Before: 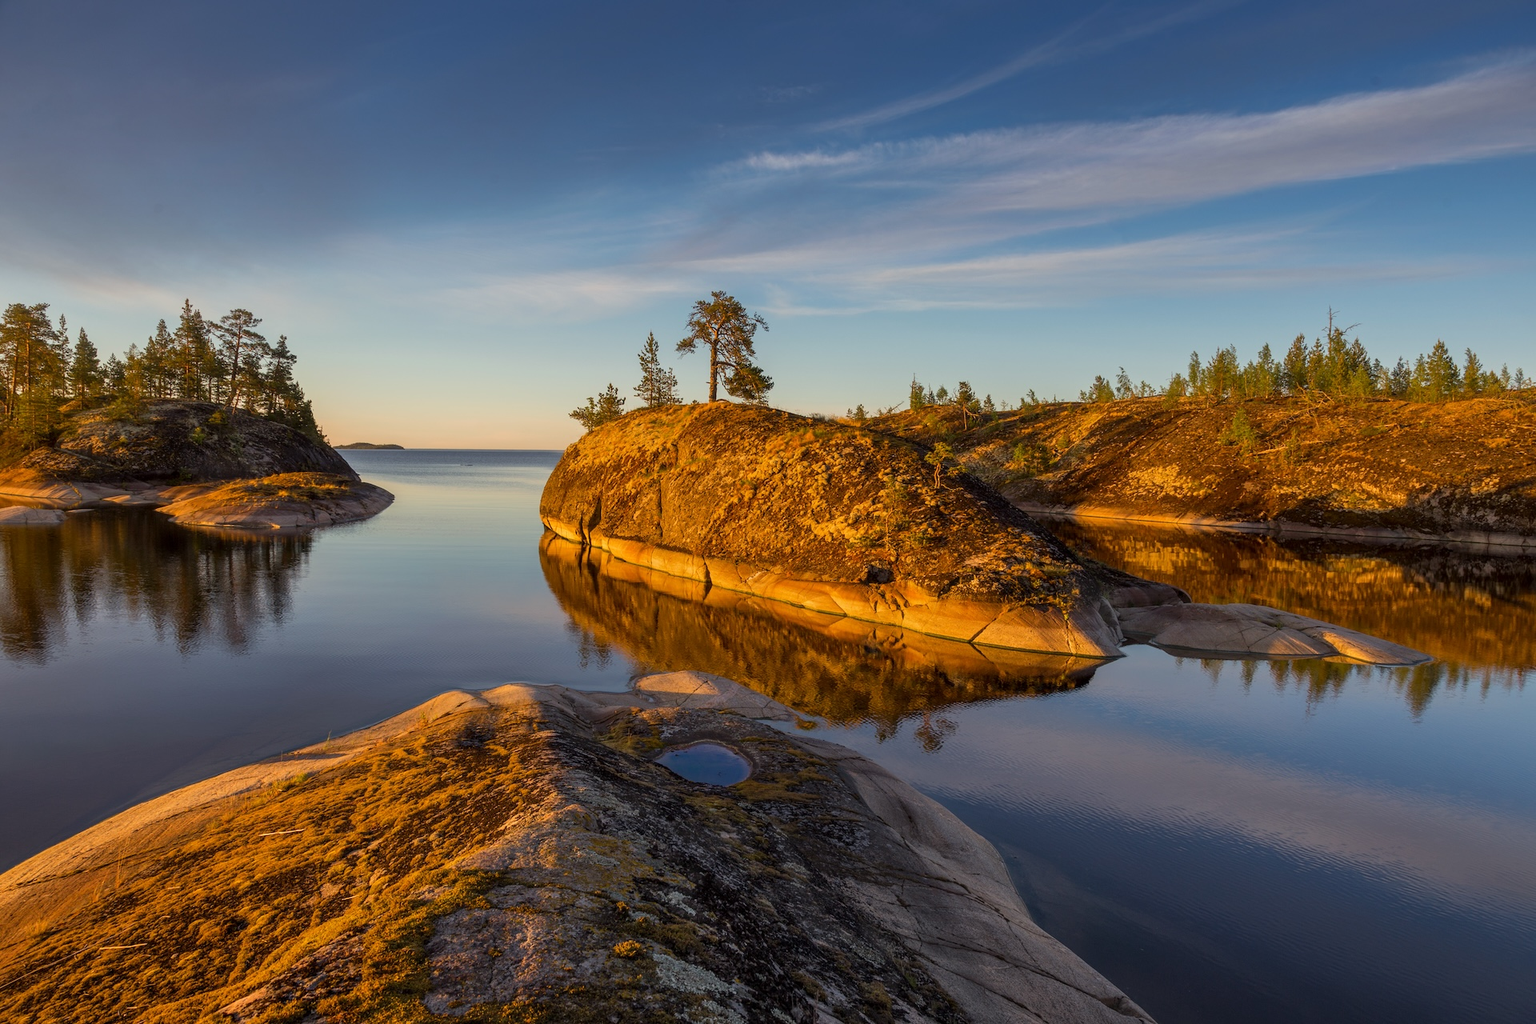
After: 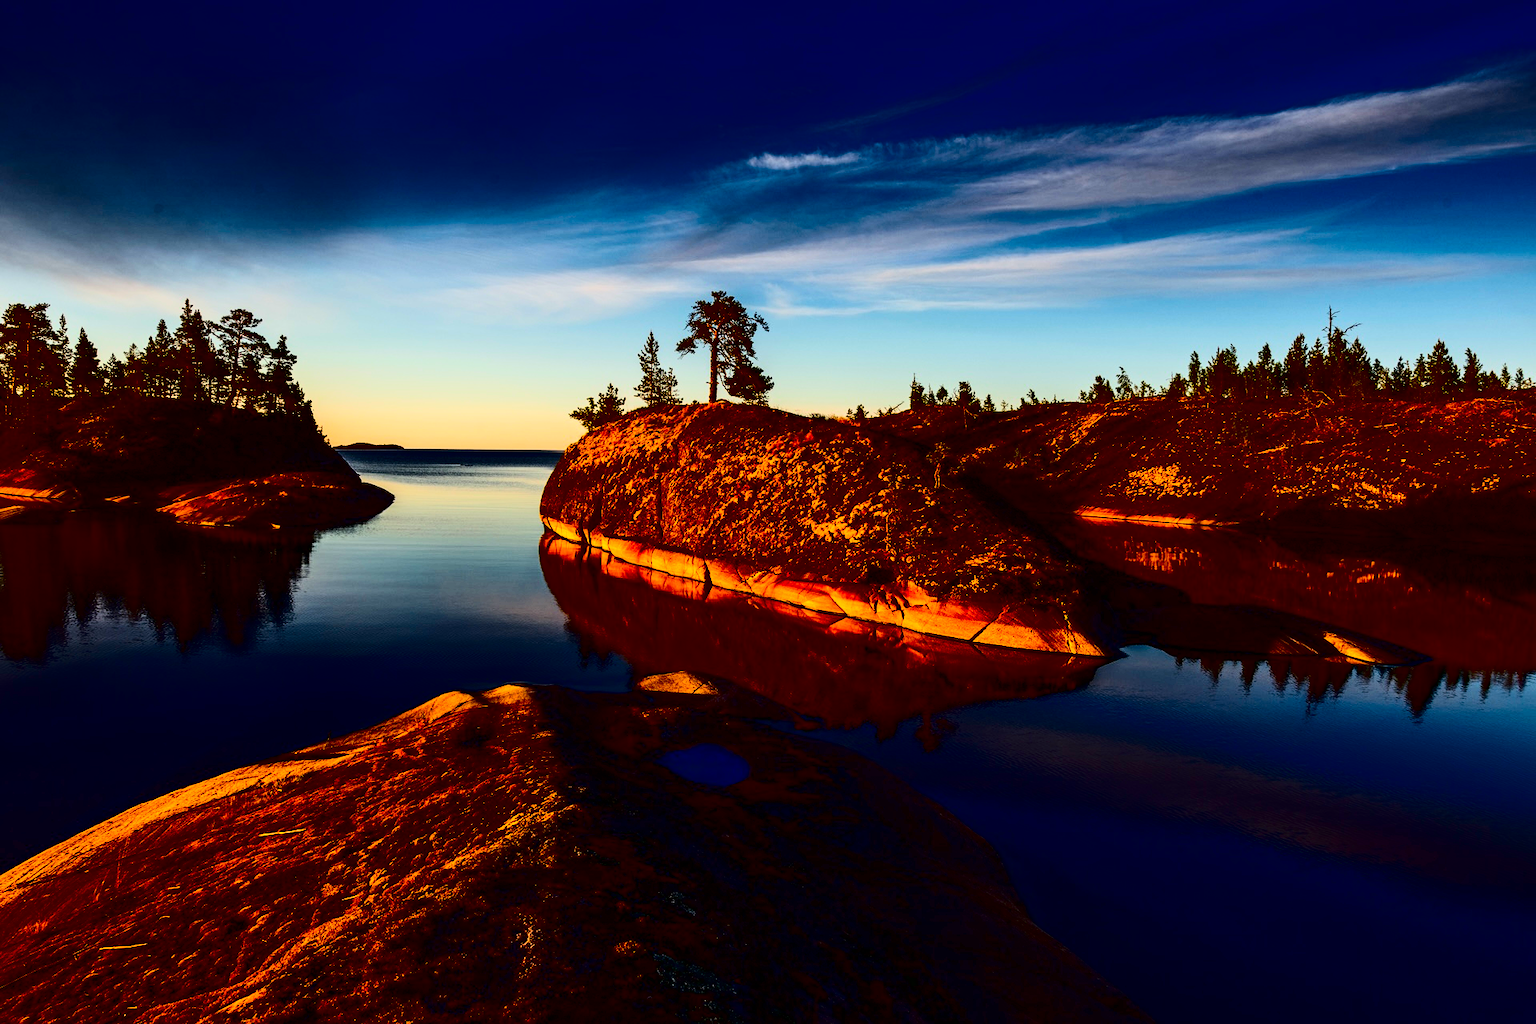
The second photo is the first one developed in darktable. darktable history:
contrast brightness saturation: contrast 0.77, brightness -1, saturation 1
exposure: black level correction -0.003, exposure 0.04 EV, compensate highlight preservation false
